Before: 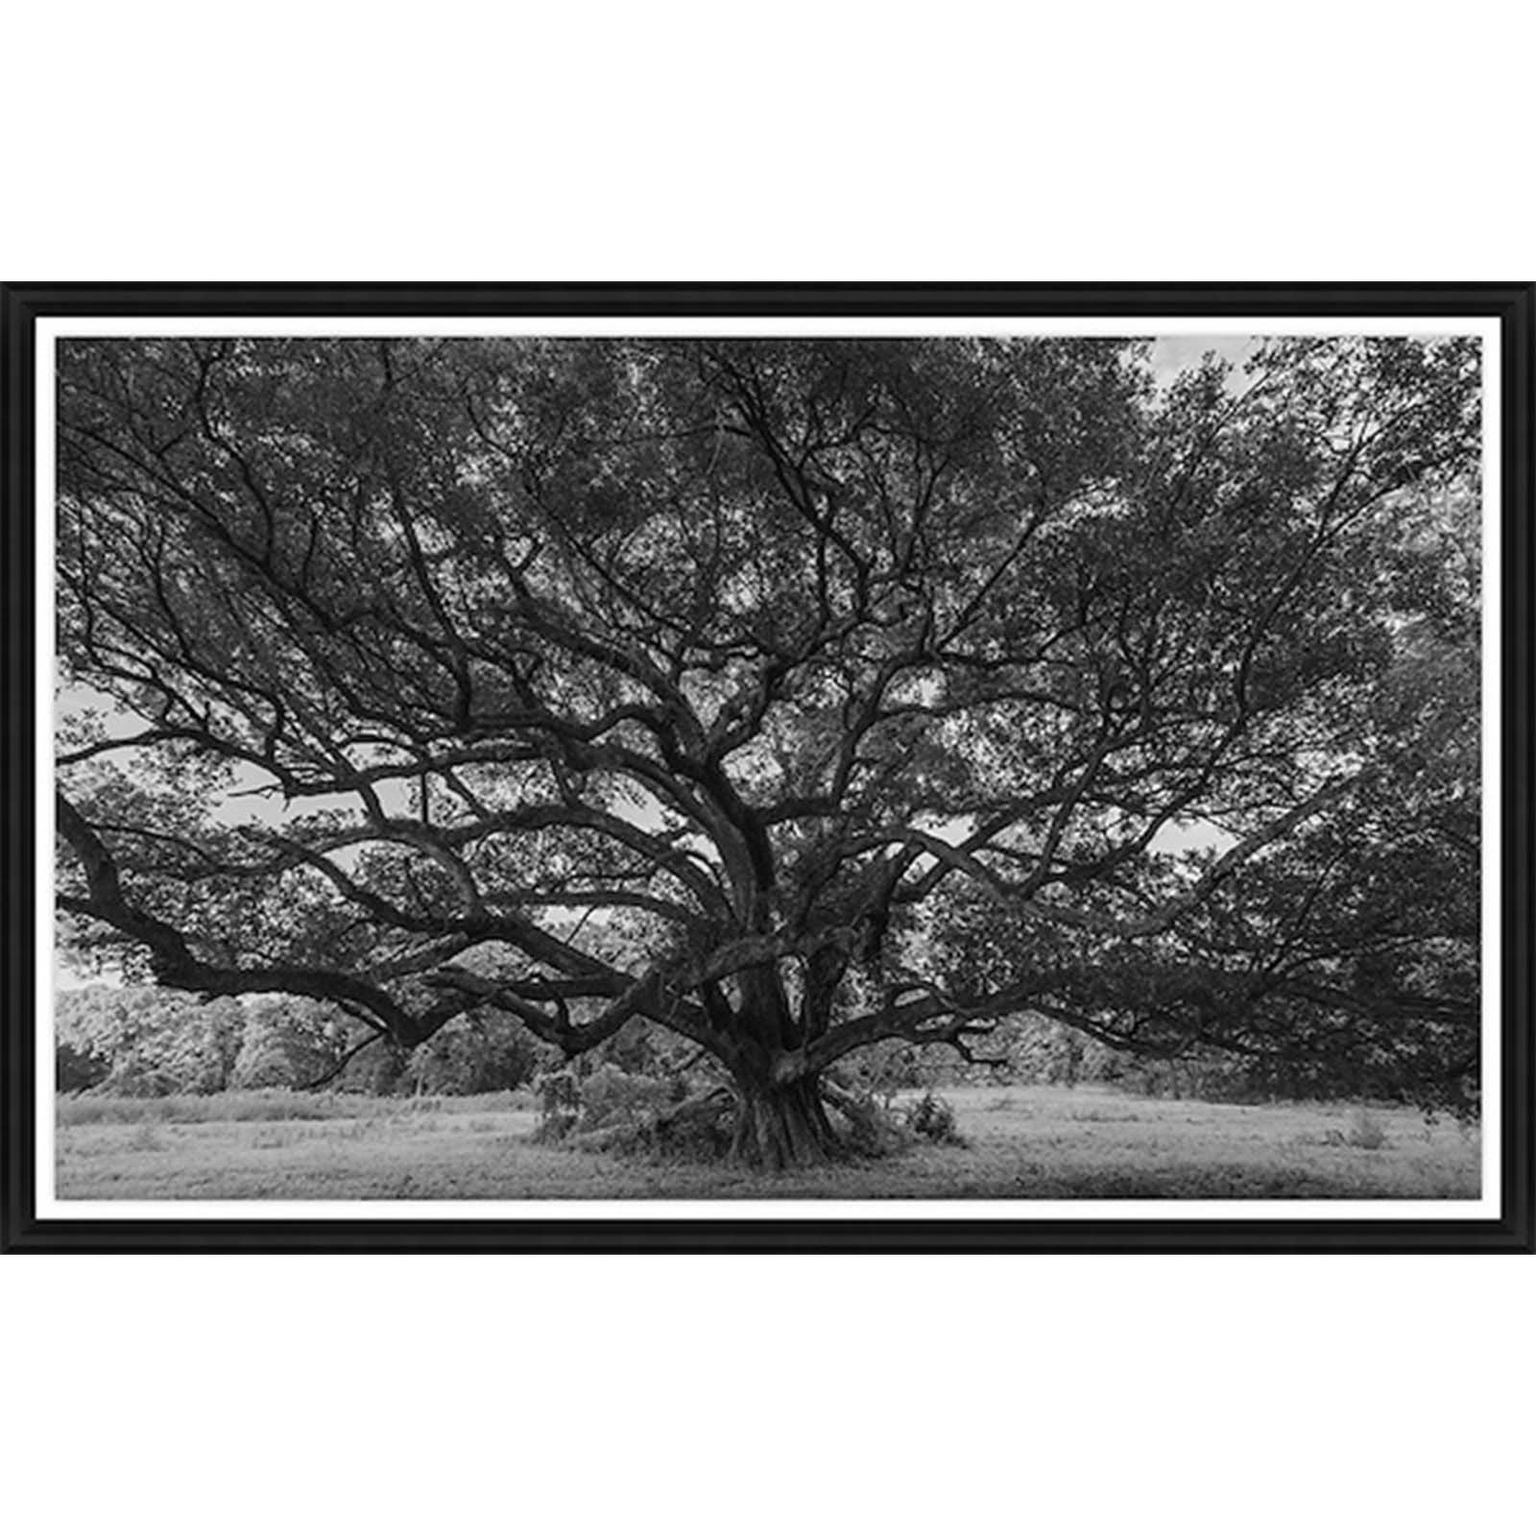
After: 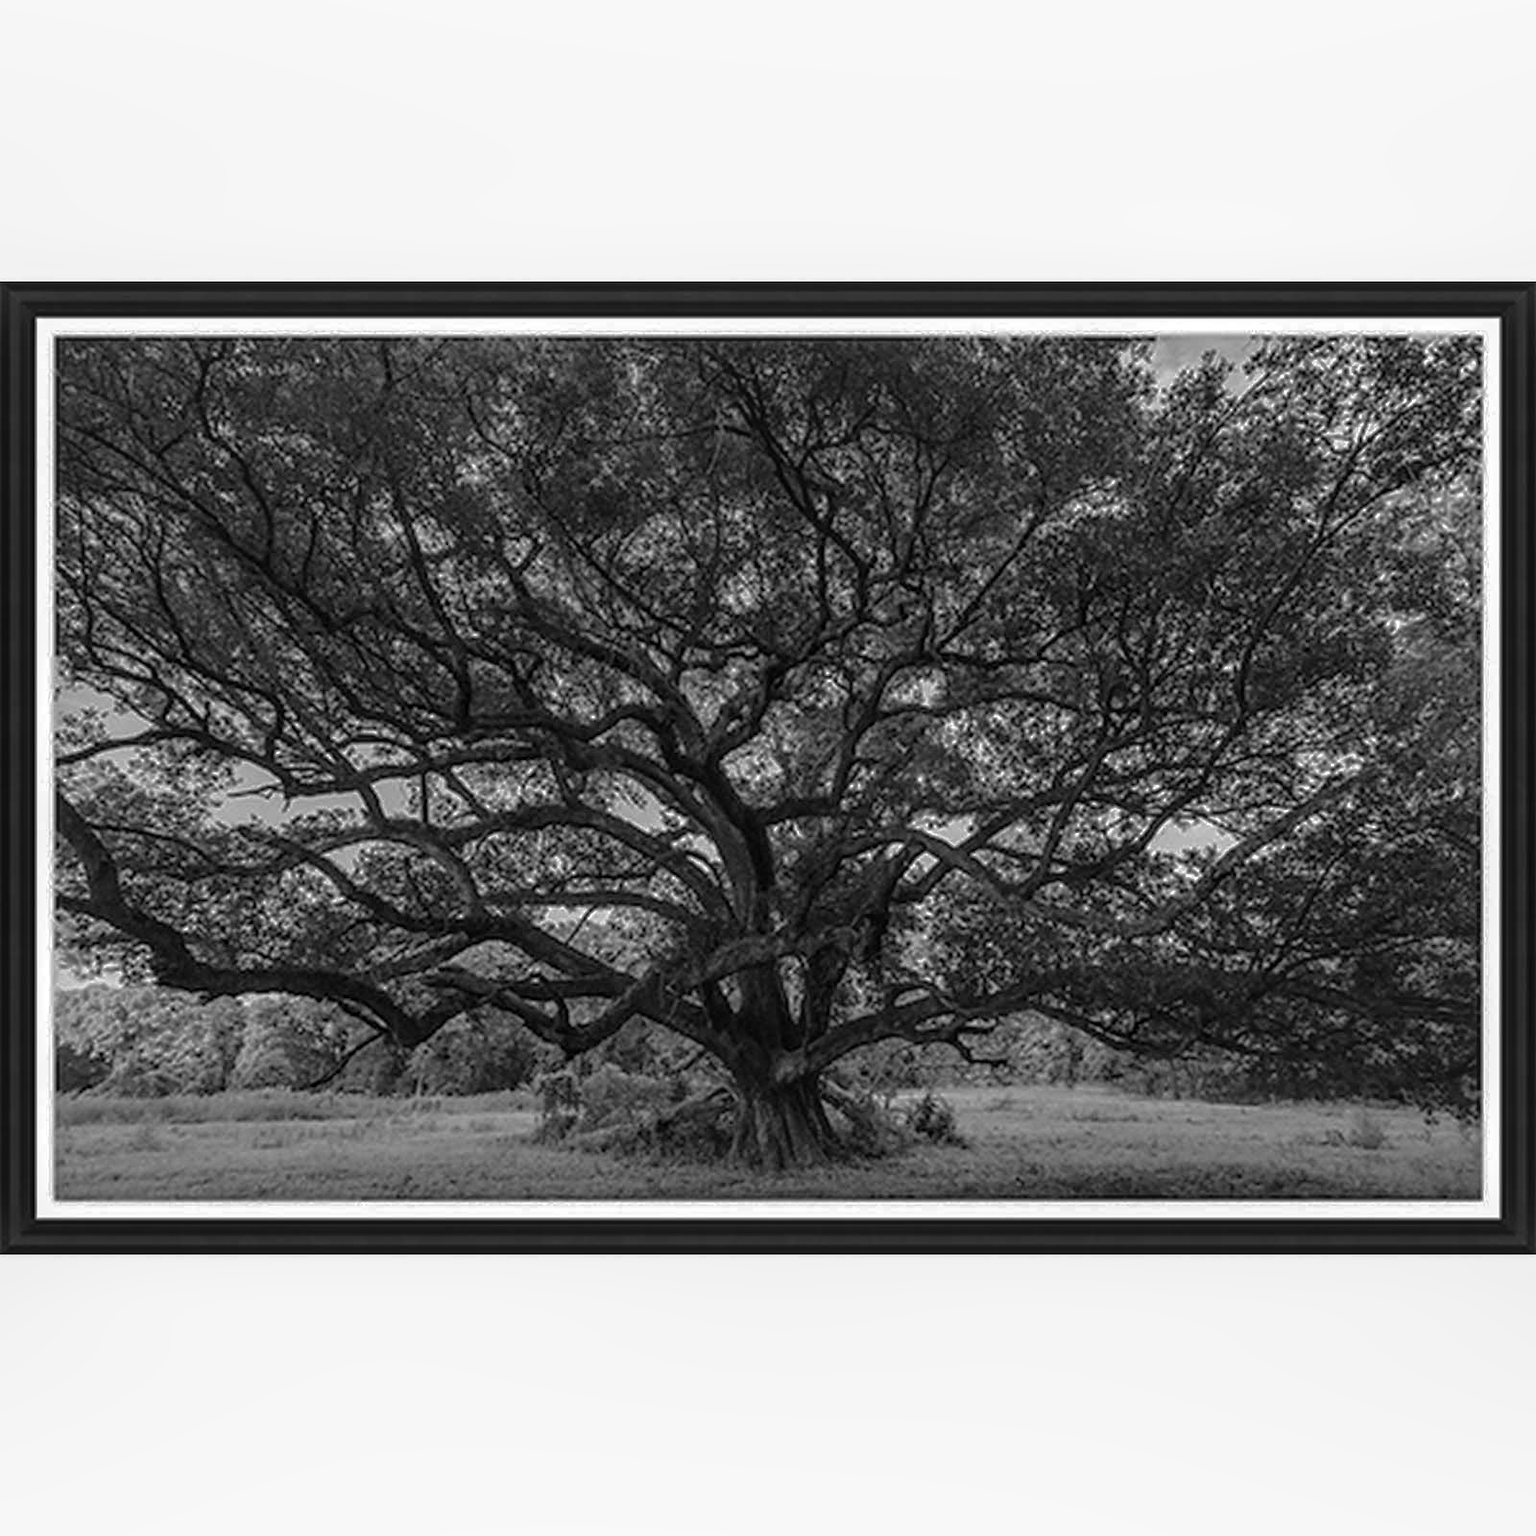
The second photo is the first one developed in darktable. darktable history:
local contrast: detail 130%
base curve: curves: ch0 [(0, 0) (0.841, 0.609) (1, 1)]
levels: mode automatic, gray 50.8%
